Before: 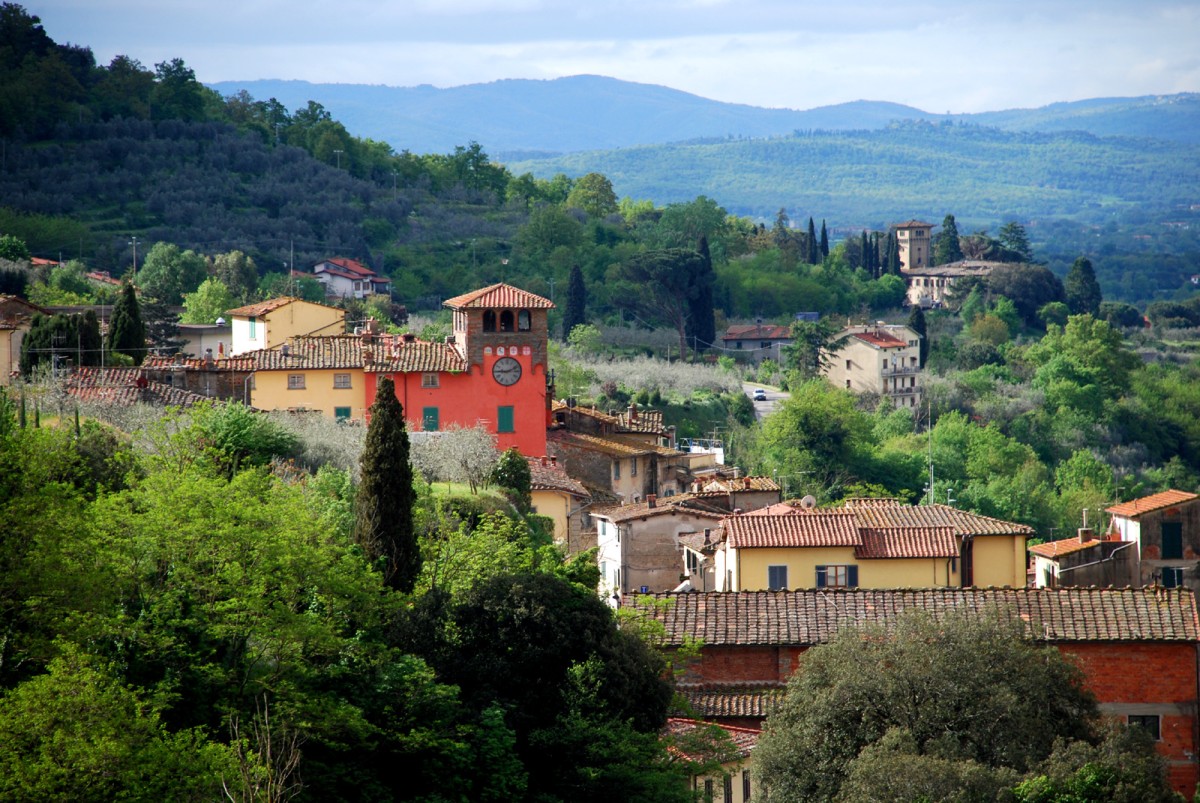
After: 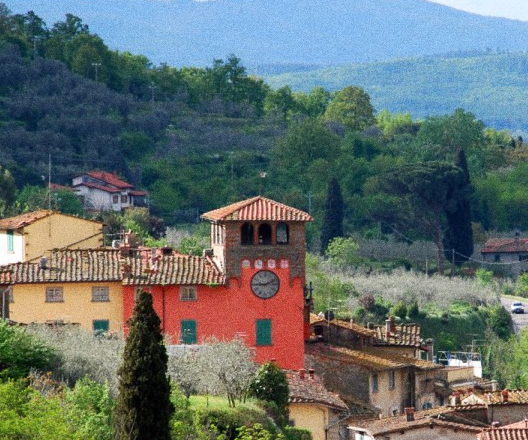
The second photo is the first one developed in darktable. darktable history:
grain: coarseness 9.61 ISO, strength 35.62%
crop: left 20.248%, top 10.86%, right 35.675%, bottom 34.321%
